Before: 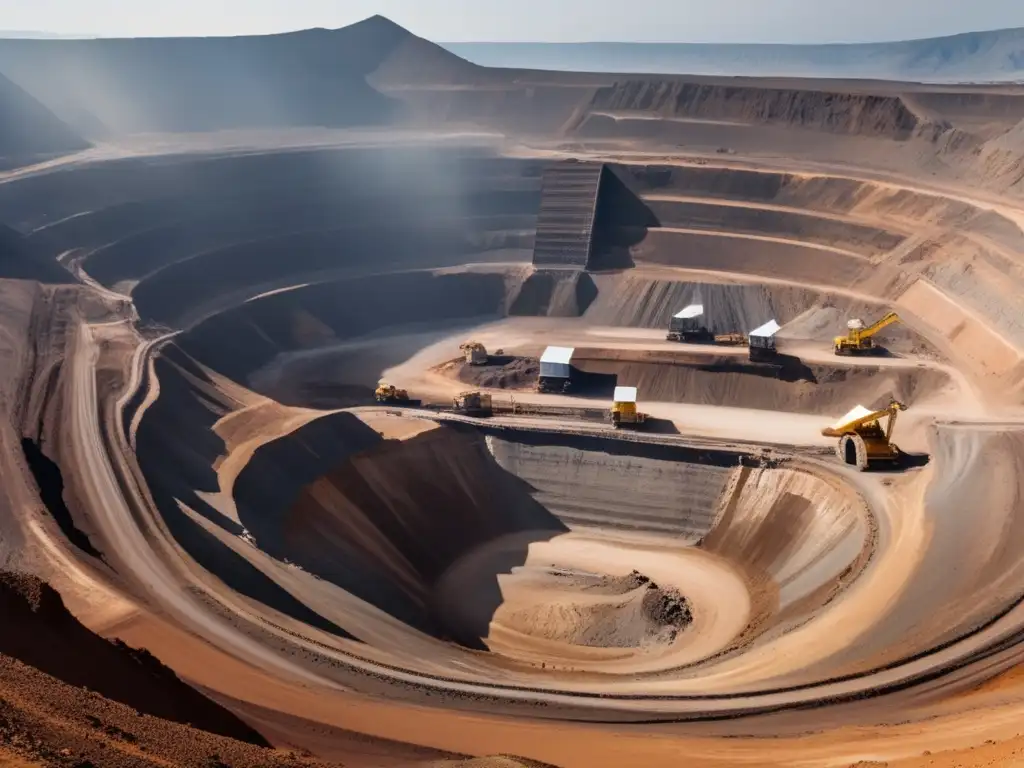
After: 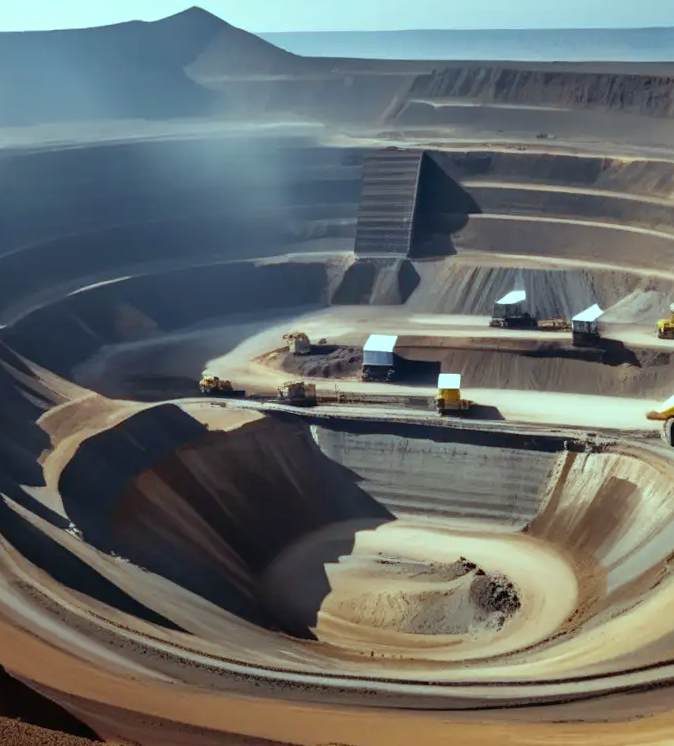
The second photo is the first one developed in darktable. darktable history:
color balance: mode lift, gamma, gain (sRGB), lift [0.997, 0.979, 1.021, 1.011], gamma [1, 1.084, 0.916, 0.998], gain [1, 0.87, 1.13, 1.101], contrast 4.55%, contrast fulcrum 38.24%, output saturation 104.09%
rotate and perspective: rotation -1°, crop left 0.011, crop right 0.989, crop top 0.025, crop bottom 0.975
crop: left 16.899%, right 16.556%
